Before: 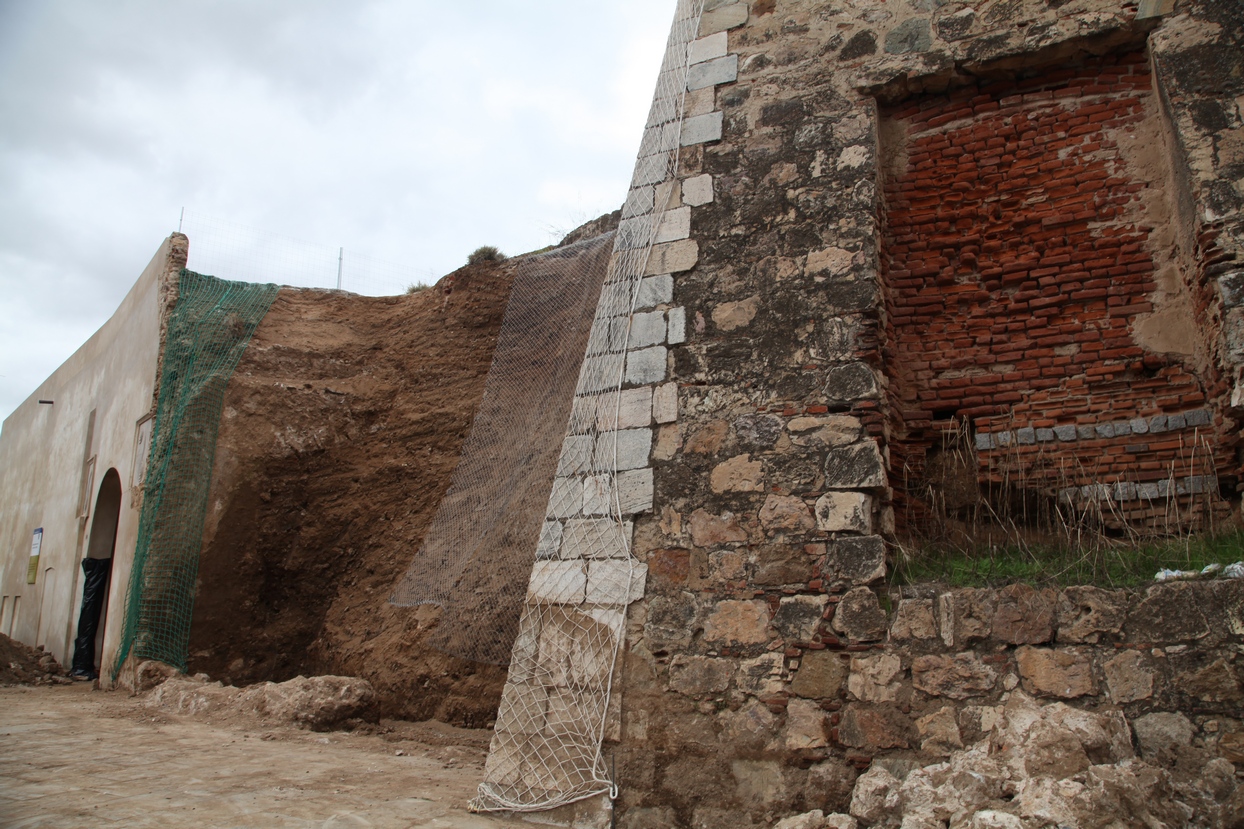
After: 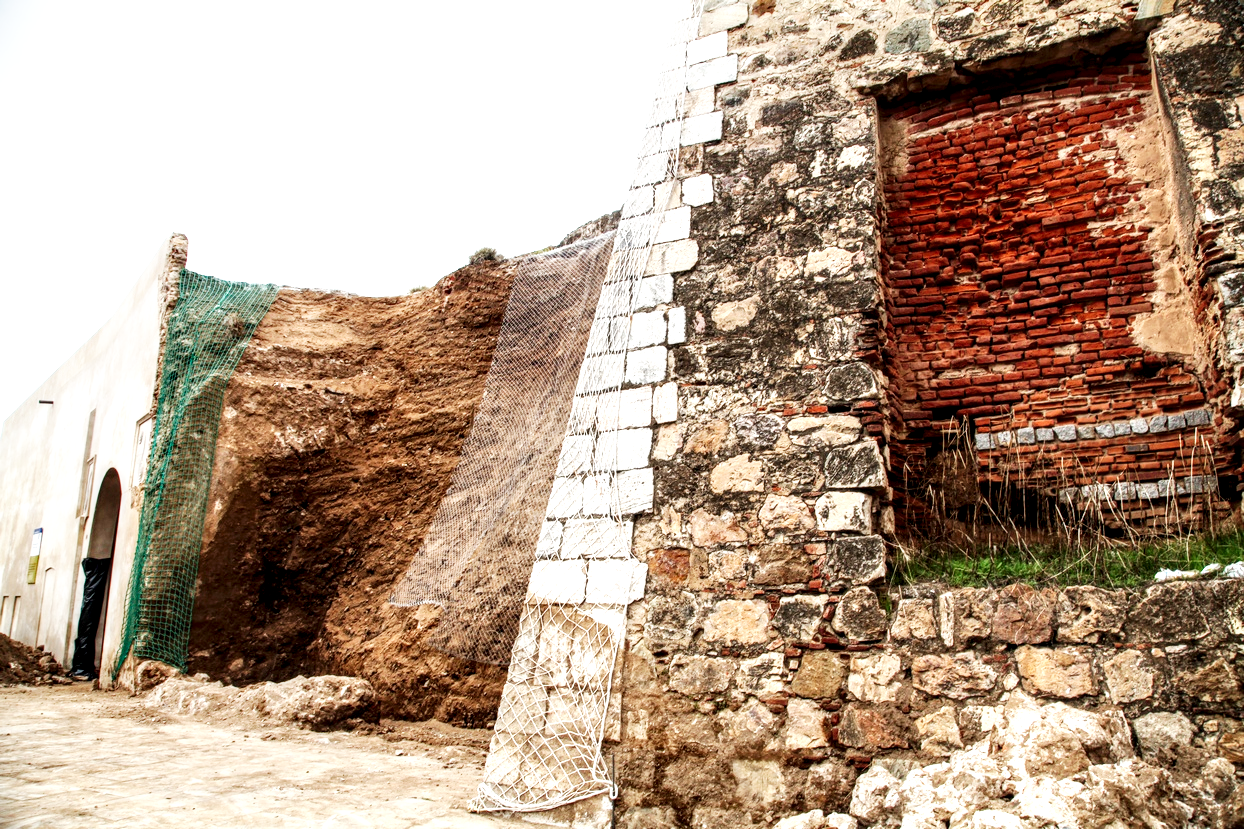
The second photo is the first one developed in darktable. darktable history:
local contrast: highlights 60%, shadows 64%, detail 160%
exposure: black level correction 0, exposure 0.593 EV, compensate highlight preservation false
base curve: curves: ch0 [(0, 0) (0.007, 0.004) (0.027, 0.03) (0.046, 0.07) (0.207, 0.54) (0.442, 0.872) (0.673, 0.972) (1, 1)], preserve colors none
